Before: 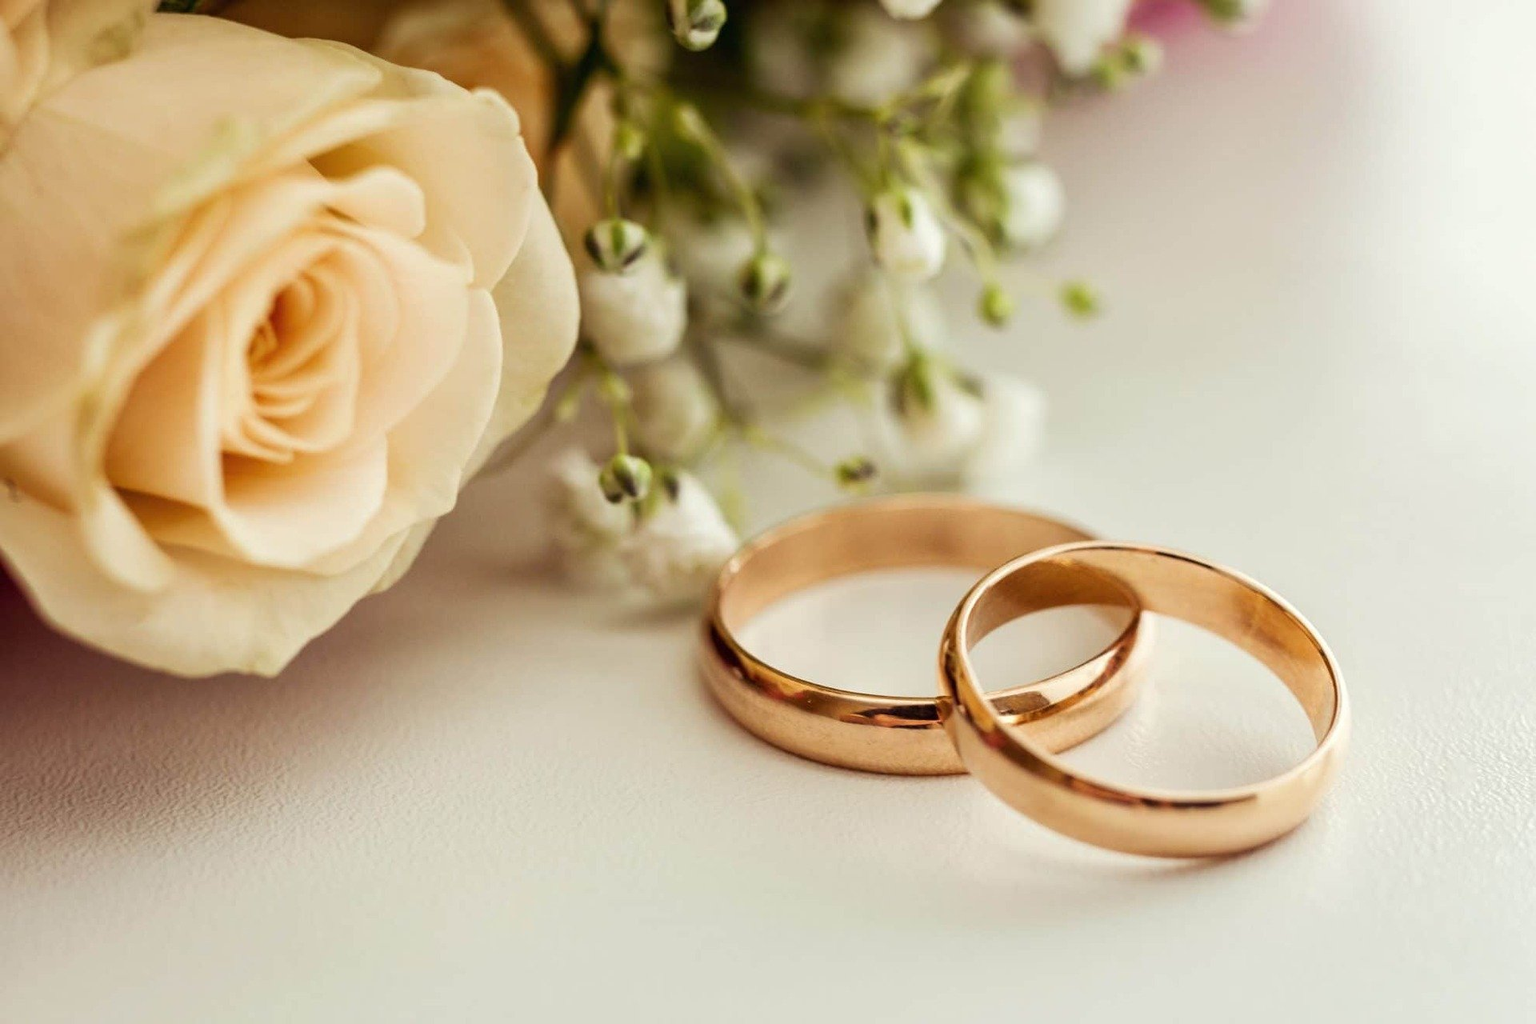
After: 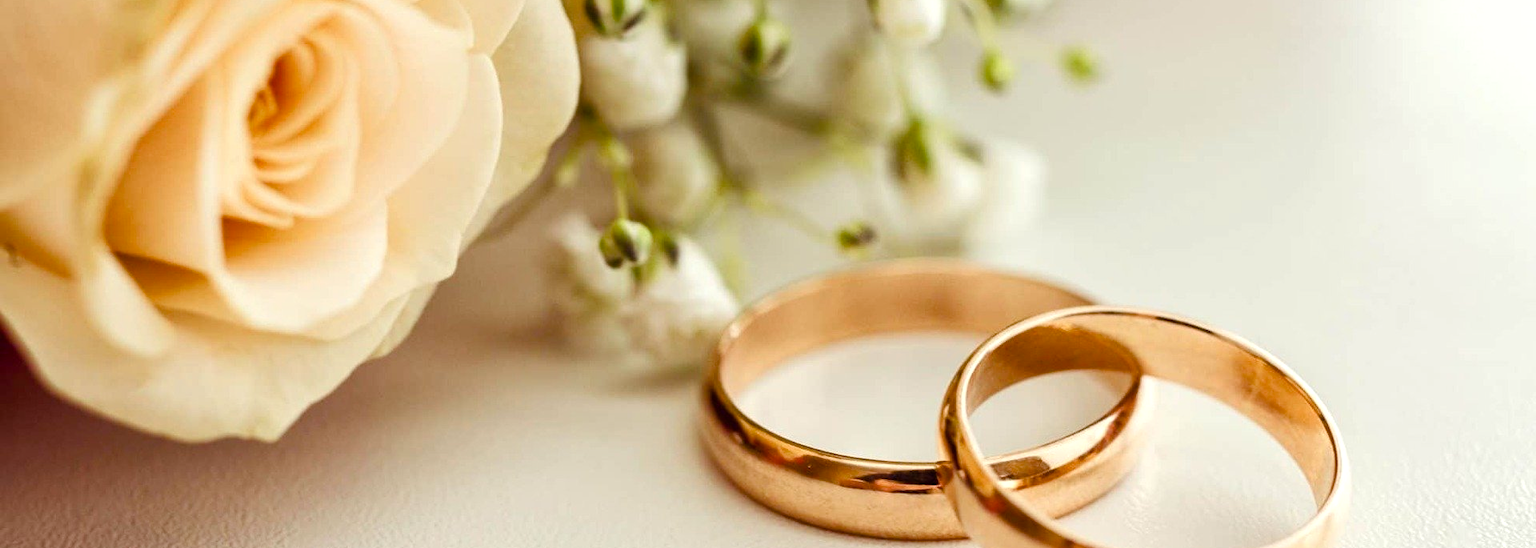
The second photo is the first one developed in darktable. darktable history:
crop and rotate: top 23.043%, bottom 23.437%
color balance rgb: linear chroma grading › shadows 32%, linear chroma grading › global chroma -2%, linear chroma grading › mid-tones 4%, perceptual saturation grading › global saturation -2%, perceptual saturation grading › highlights -8%, perceptual saturation grading › mid-tones 8%, perceptual saturation grading › shadows 4%, perceptual brilliance grading › highlights 8%, perceptual brilliance grading › mid-tones 4%, perceptual brilliance grading › shadows 2%, global vibrance 16%, saturation formula JzAzBz (2021)
